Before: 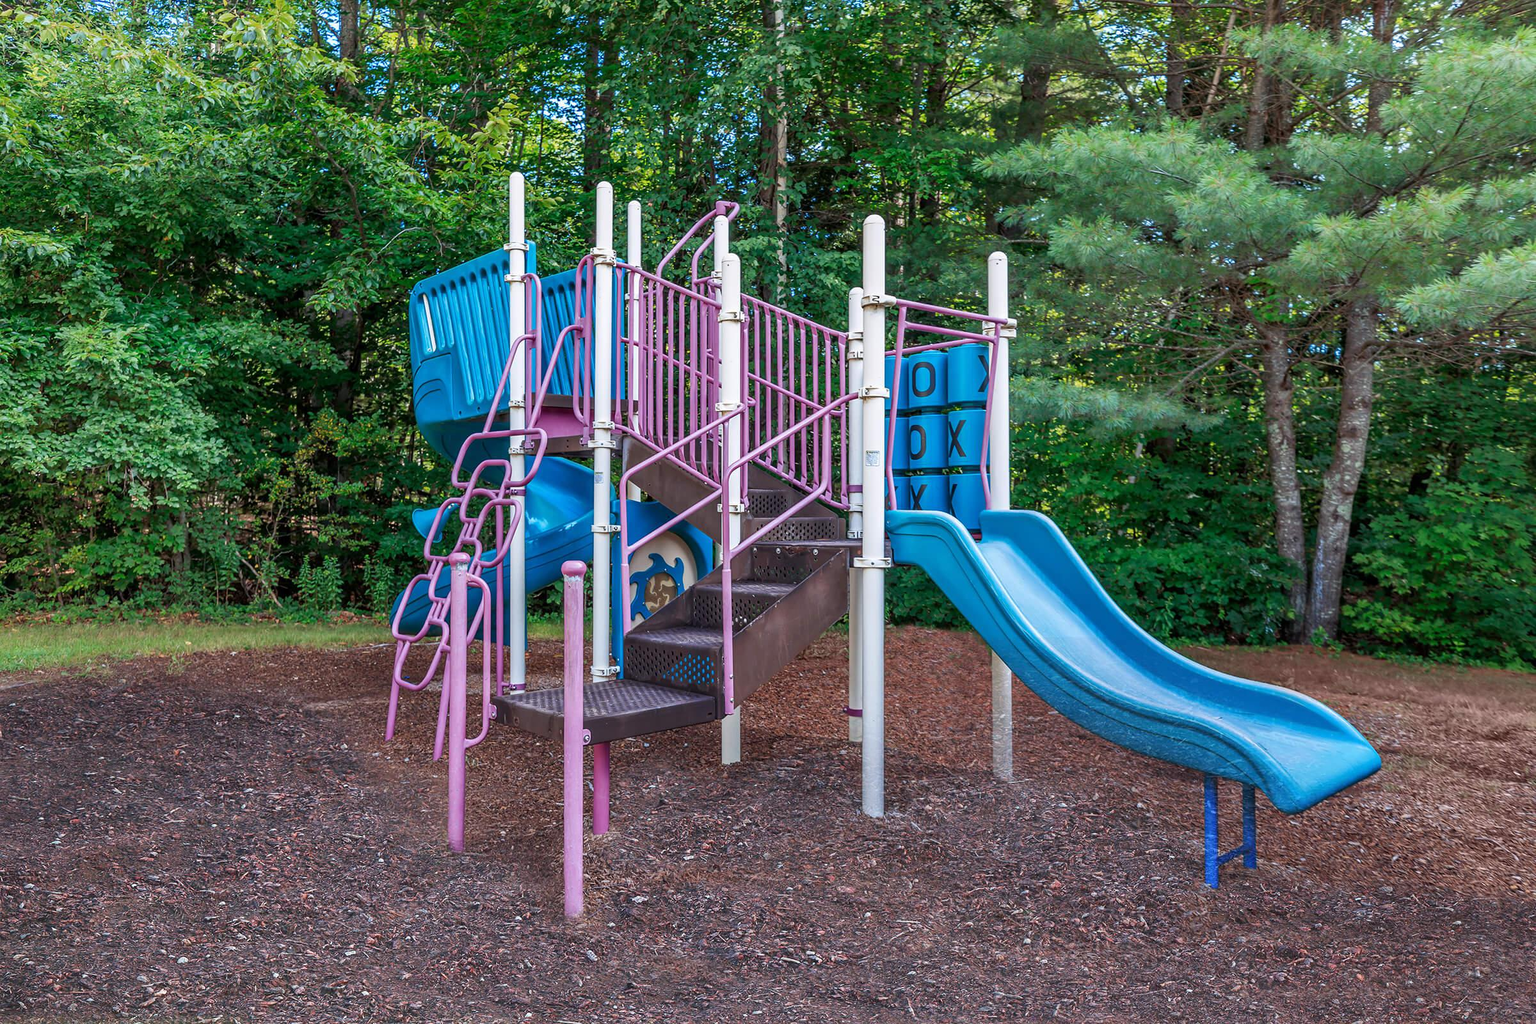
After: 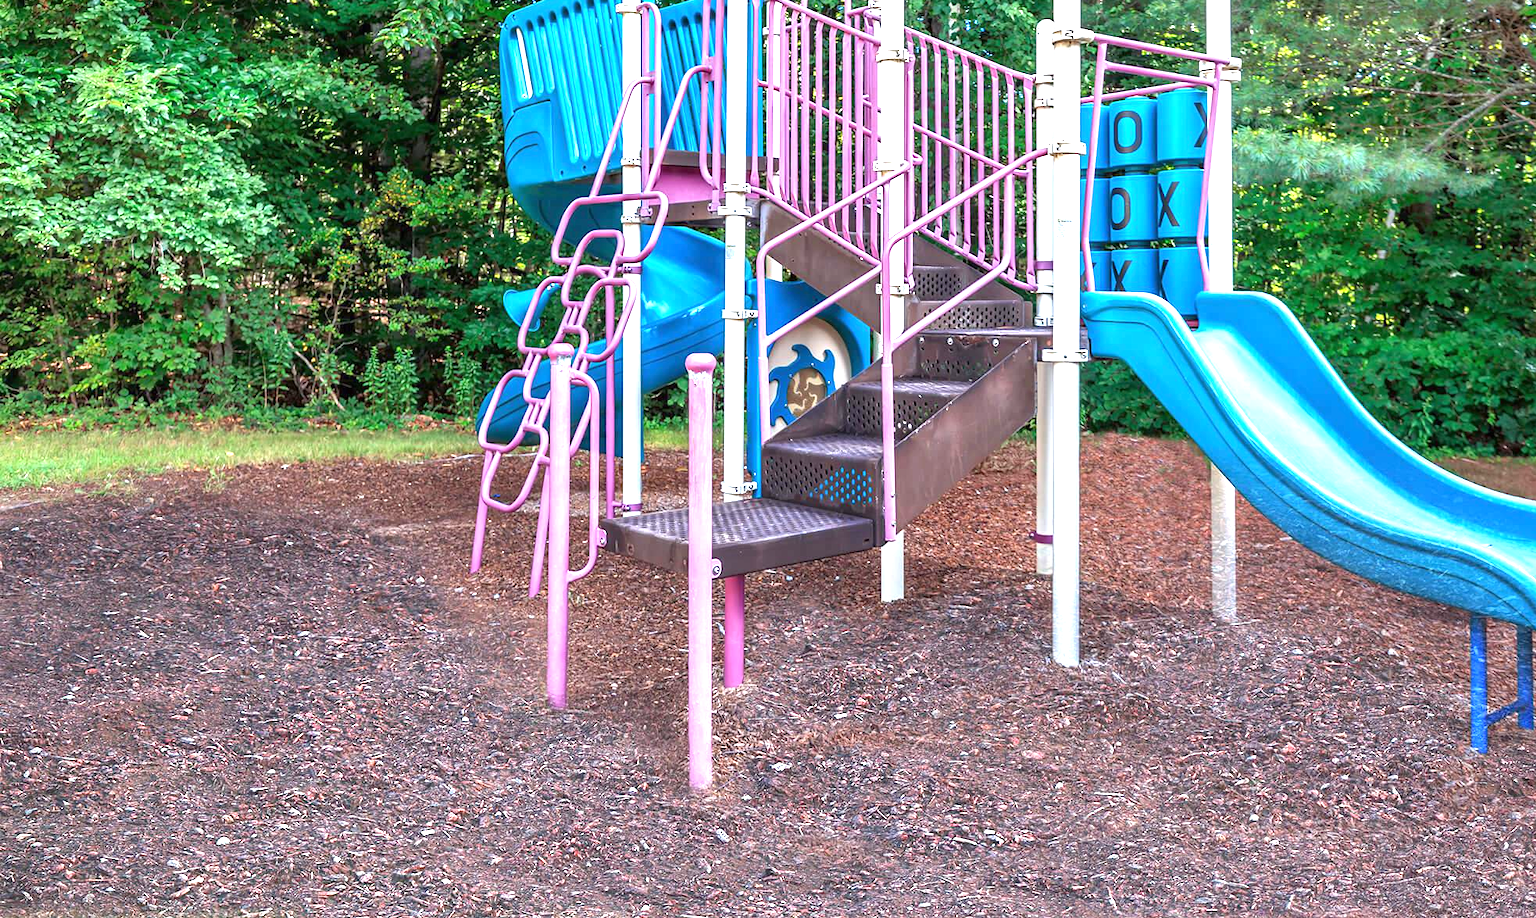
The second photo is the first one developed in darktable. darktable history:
crop: top 26.519%, right 18.058%
exposure: black level correction 0, exposure 1.289 EV, compensate exposure bias true, compensate highlight preservation false
